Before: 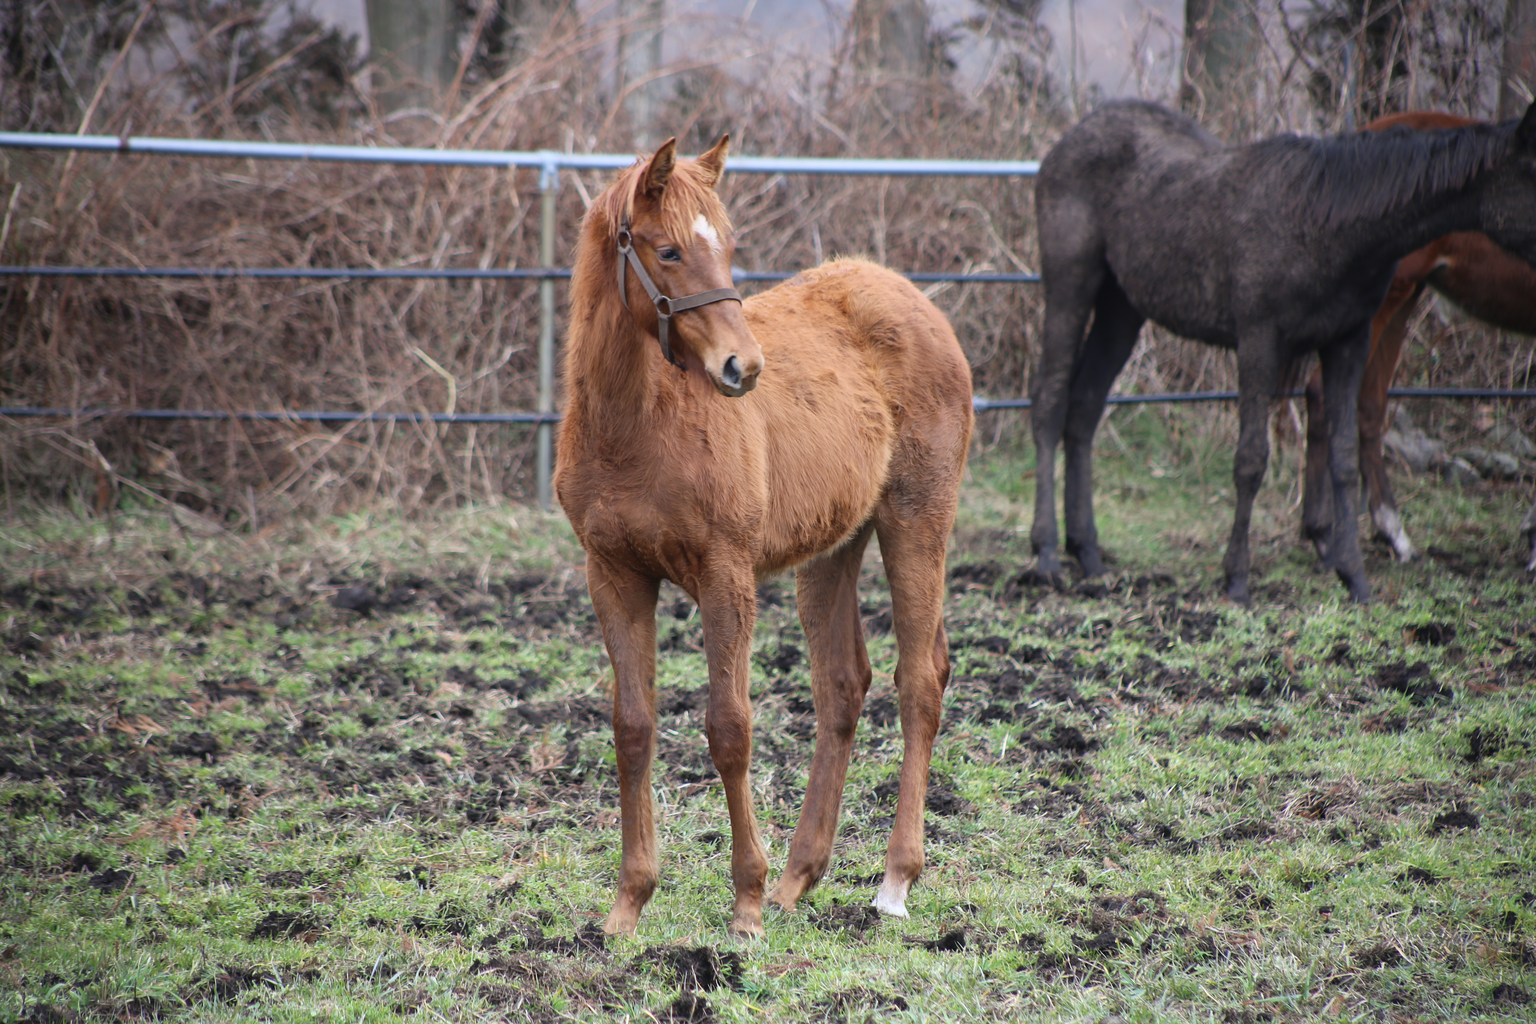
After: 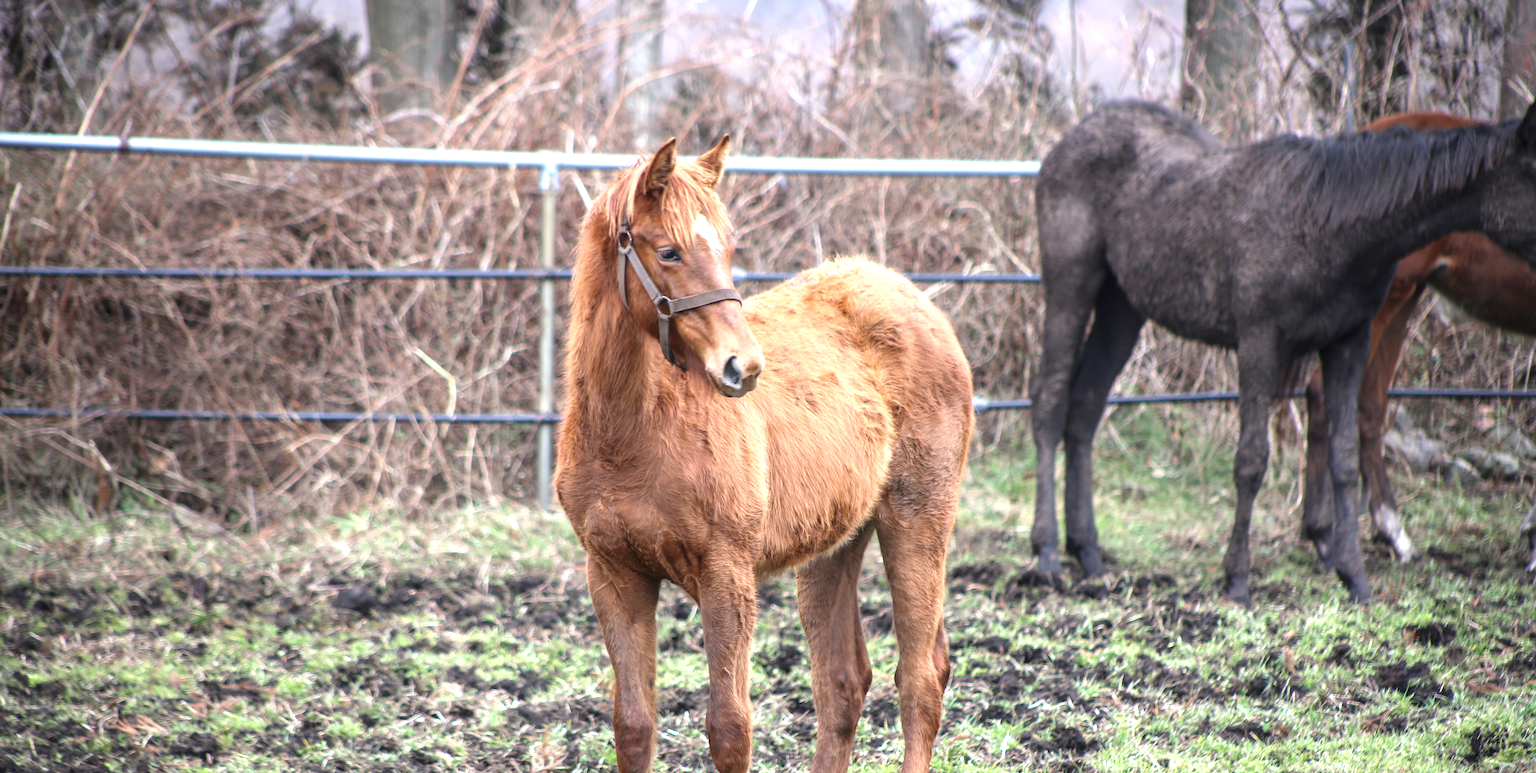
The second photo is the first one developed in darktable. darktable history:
exposure: exposure 1 EV, compensate highlight preservation false
crop: bottom 24.432%
local contrast: on, module defaults
